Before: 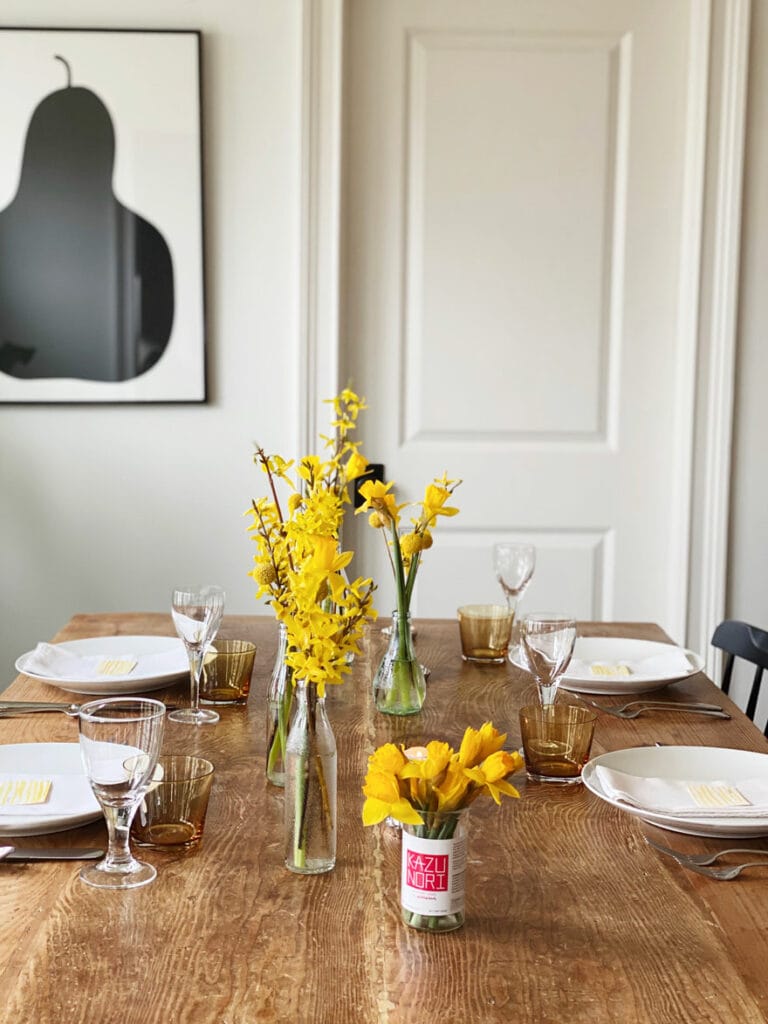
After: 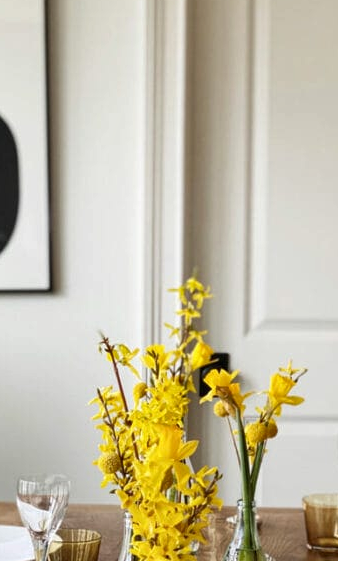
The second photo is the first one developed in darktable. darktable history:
crop: left 20.248%, top 10.86%, right 35.675%, bottom 34.321%
local contrast: highlights 100%, shadows 100%, detail 120%, midtone range 0.2
shadows and highlights: radius 125.46, shadows 30.51, highlights -30.51, low approximation 0.01, soften with gaussian
